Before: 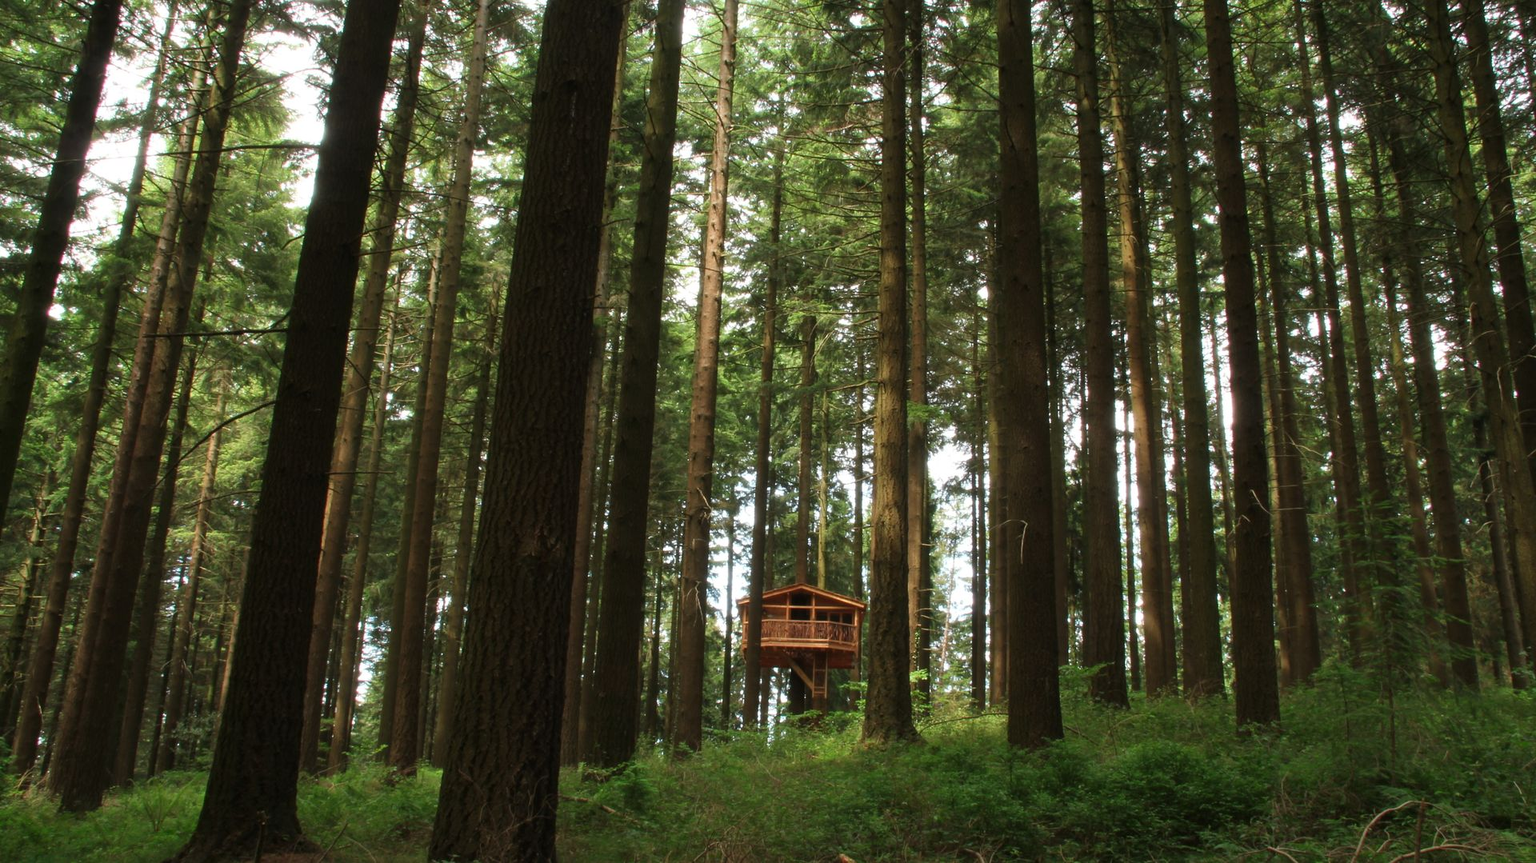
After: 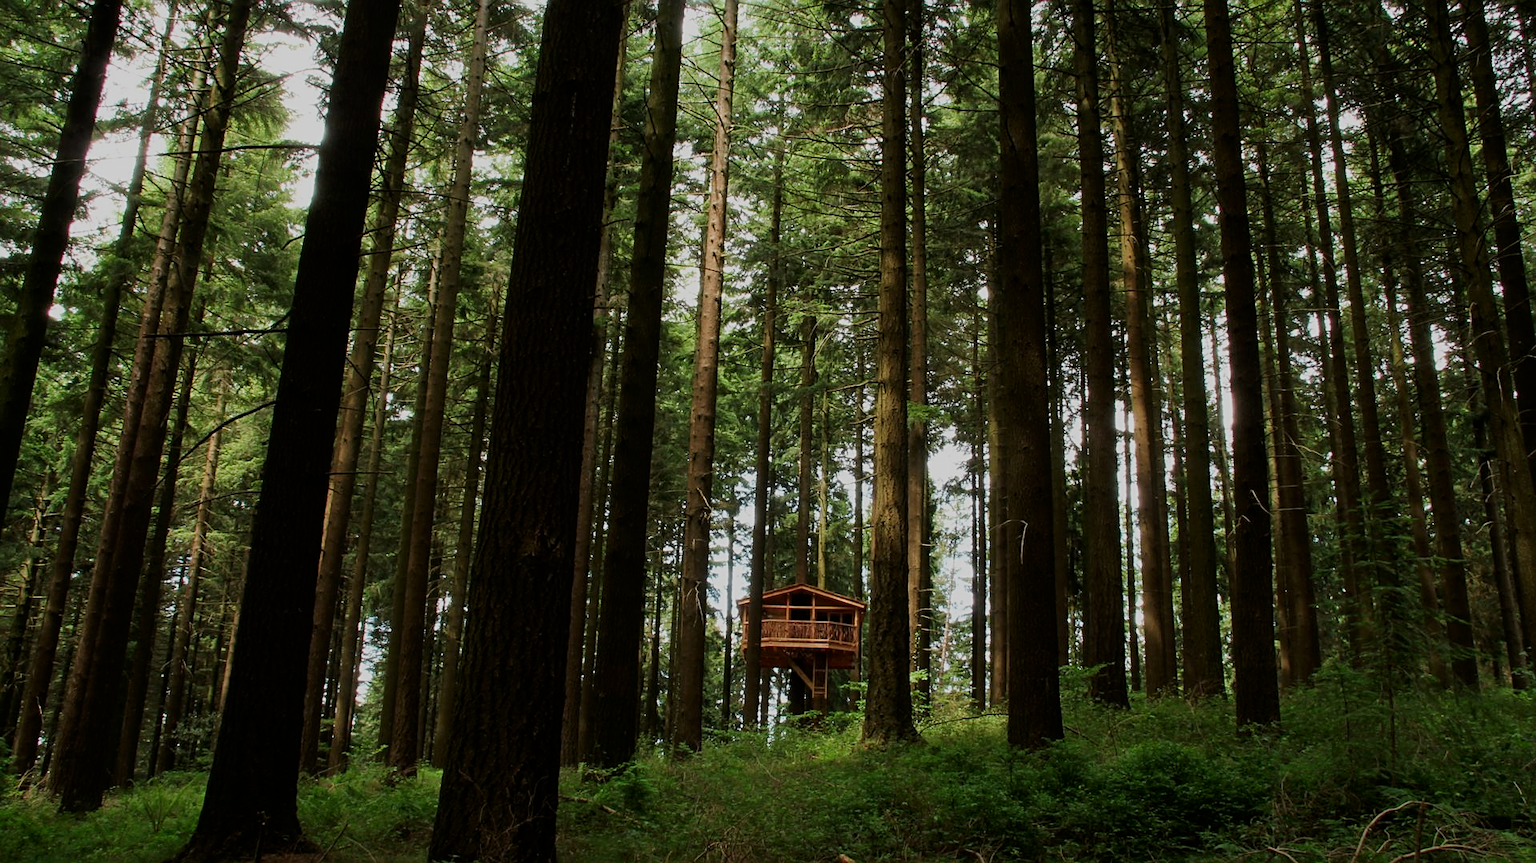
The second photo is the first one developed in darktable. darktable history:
filmic rgb: black relative exposure -7.65 EV, white relative exposure 4.56 EV, hardness 3.61
sharpen: on, module defaults
contrast brightness saturation: brightness -0.09
